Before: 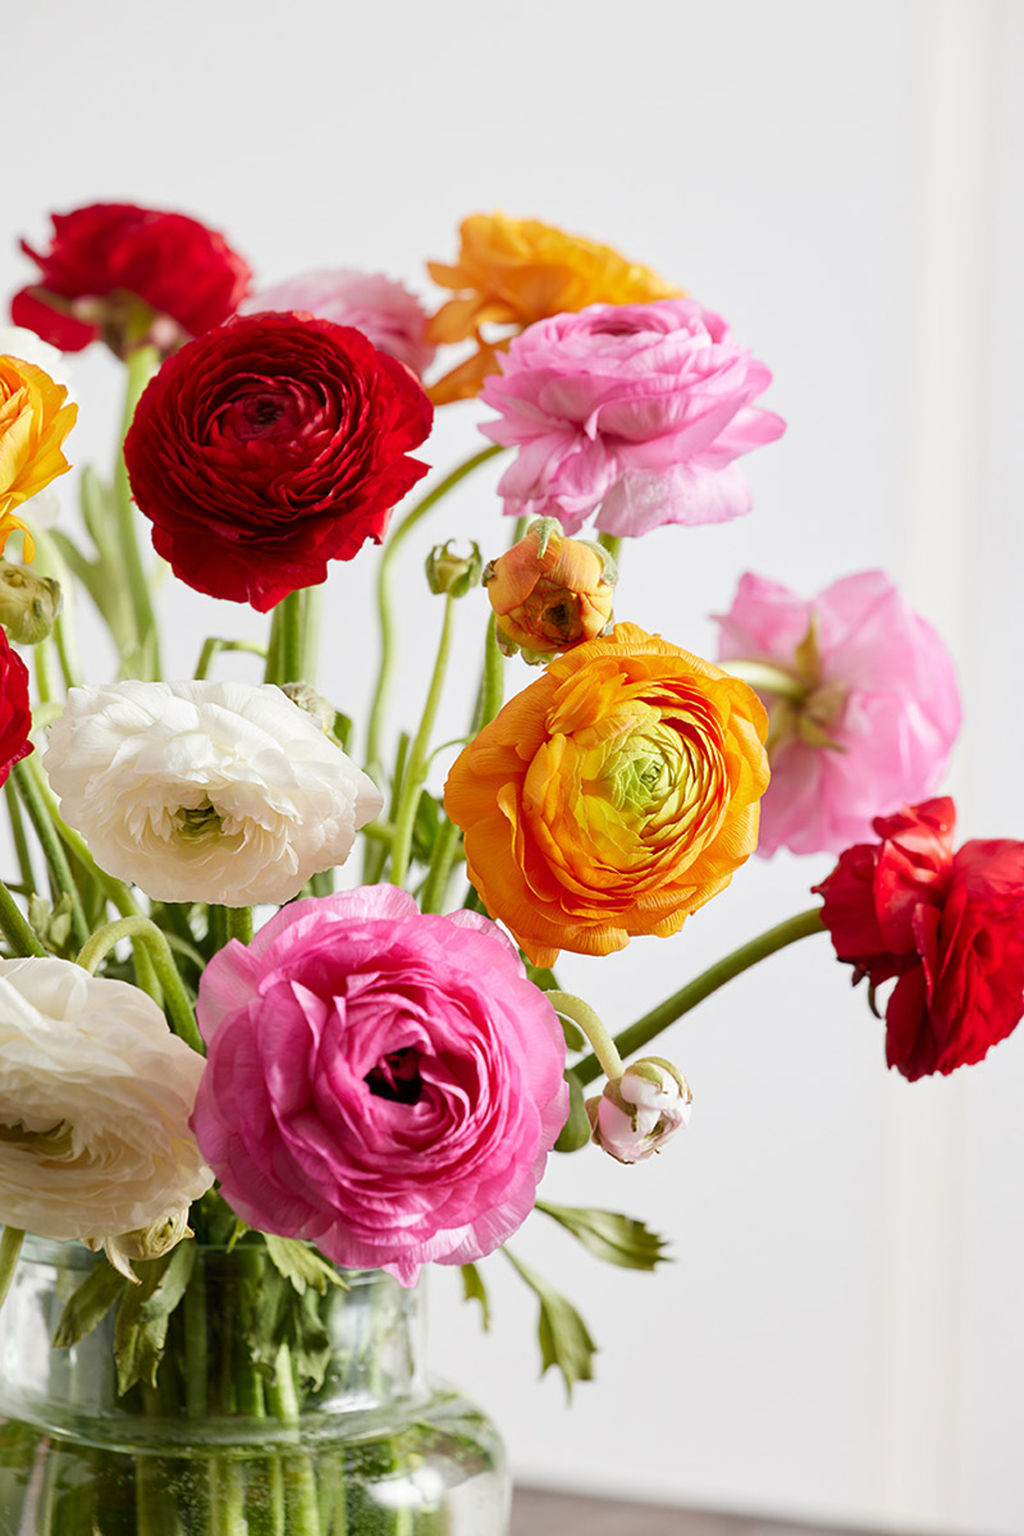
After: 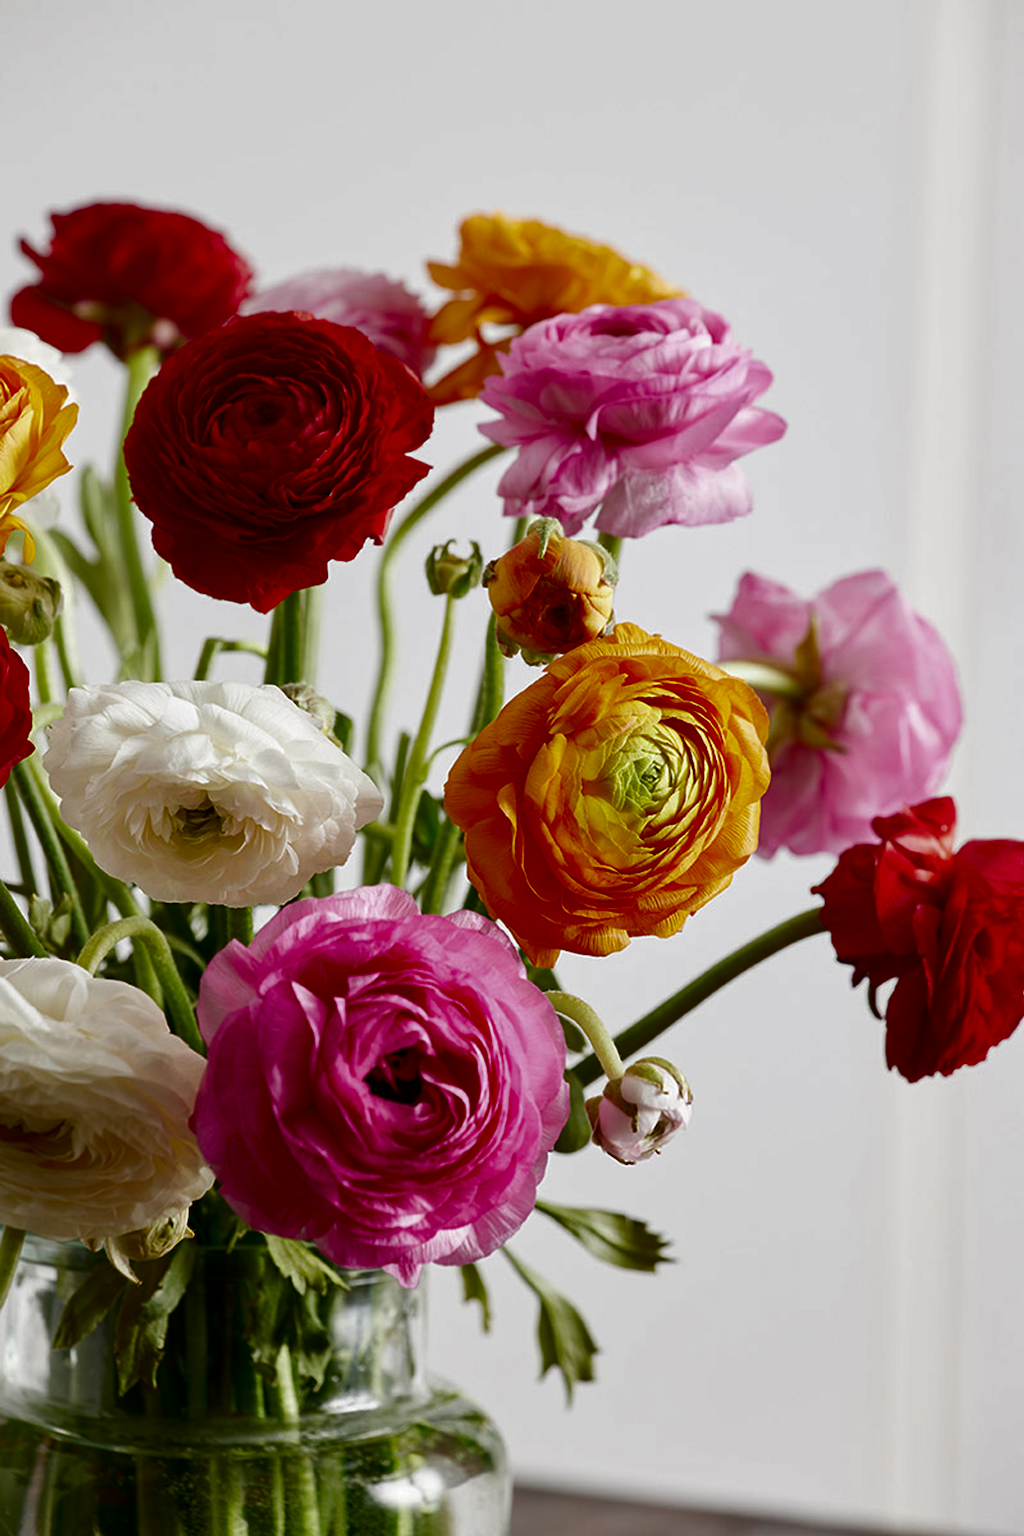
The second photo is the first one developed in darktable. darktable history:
contrast brightness saturation: brightness -0.508
